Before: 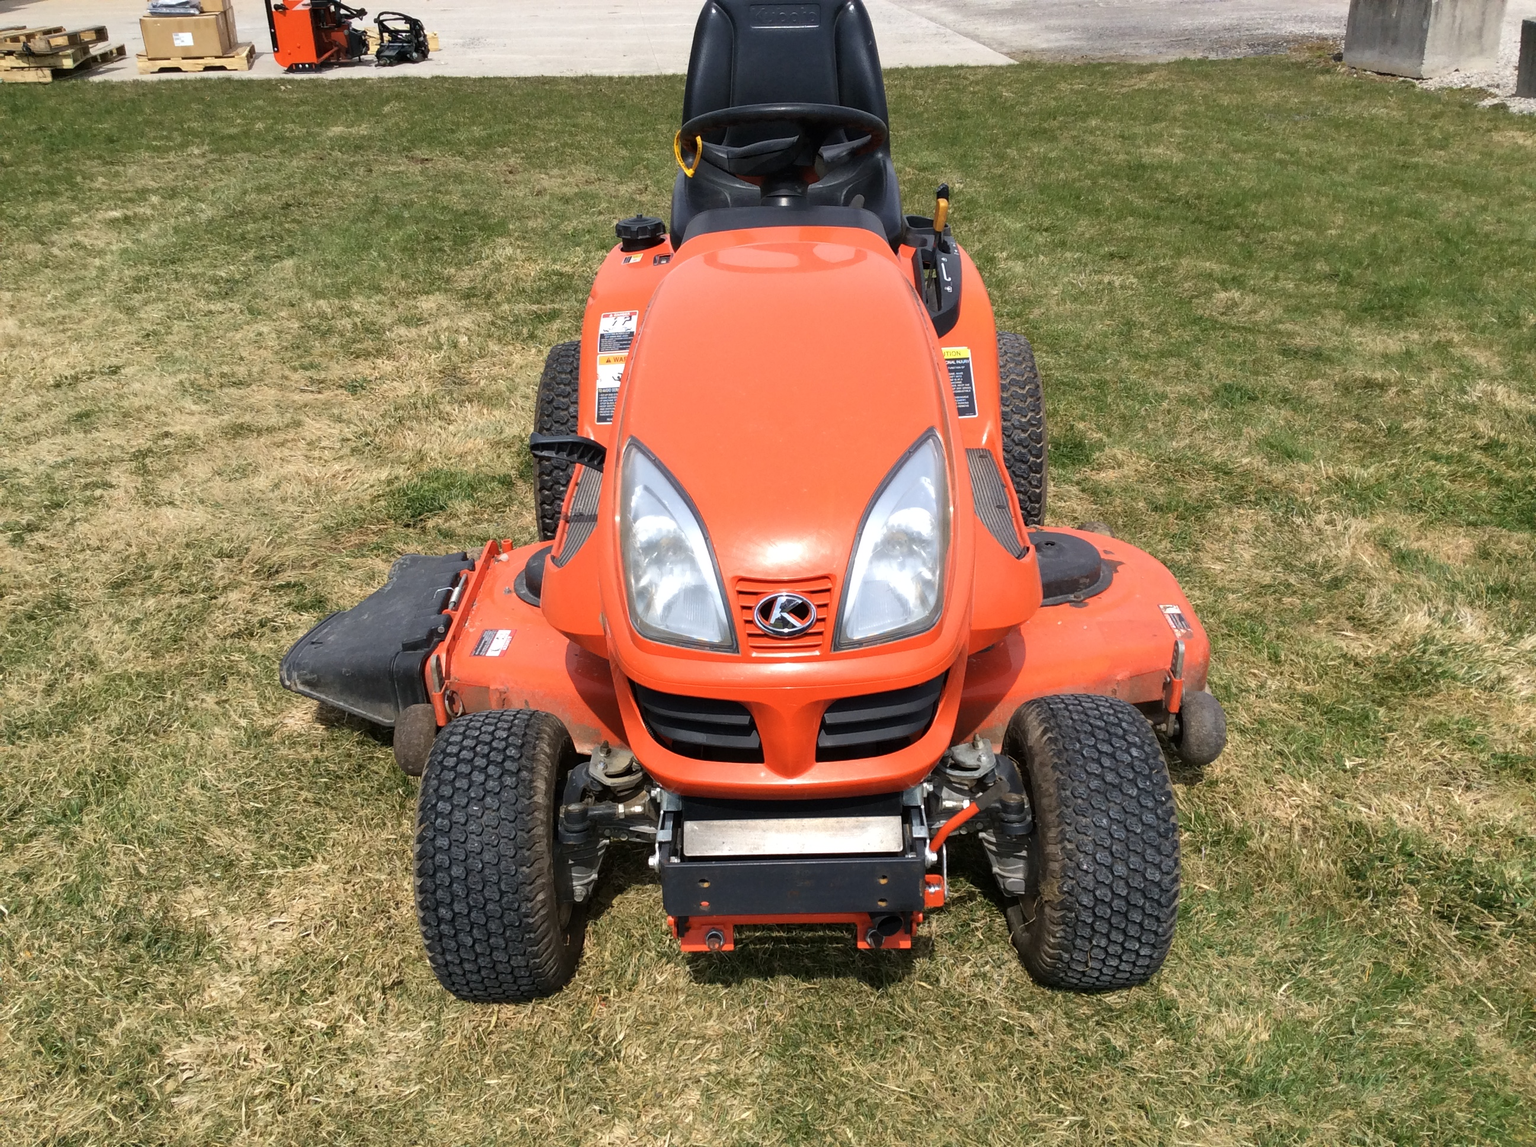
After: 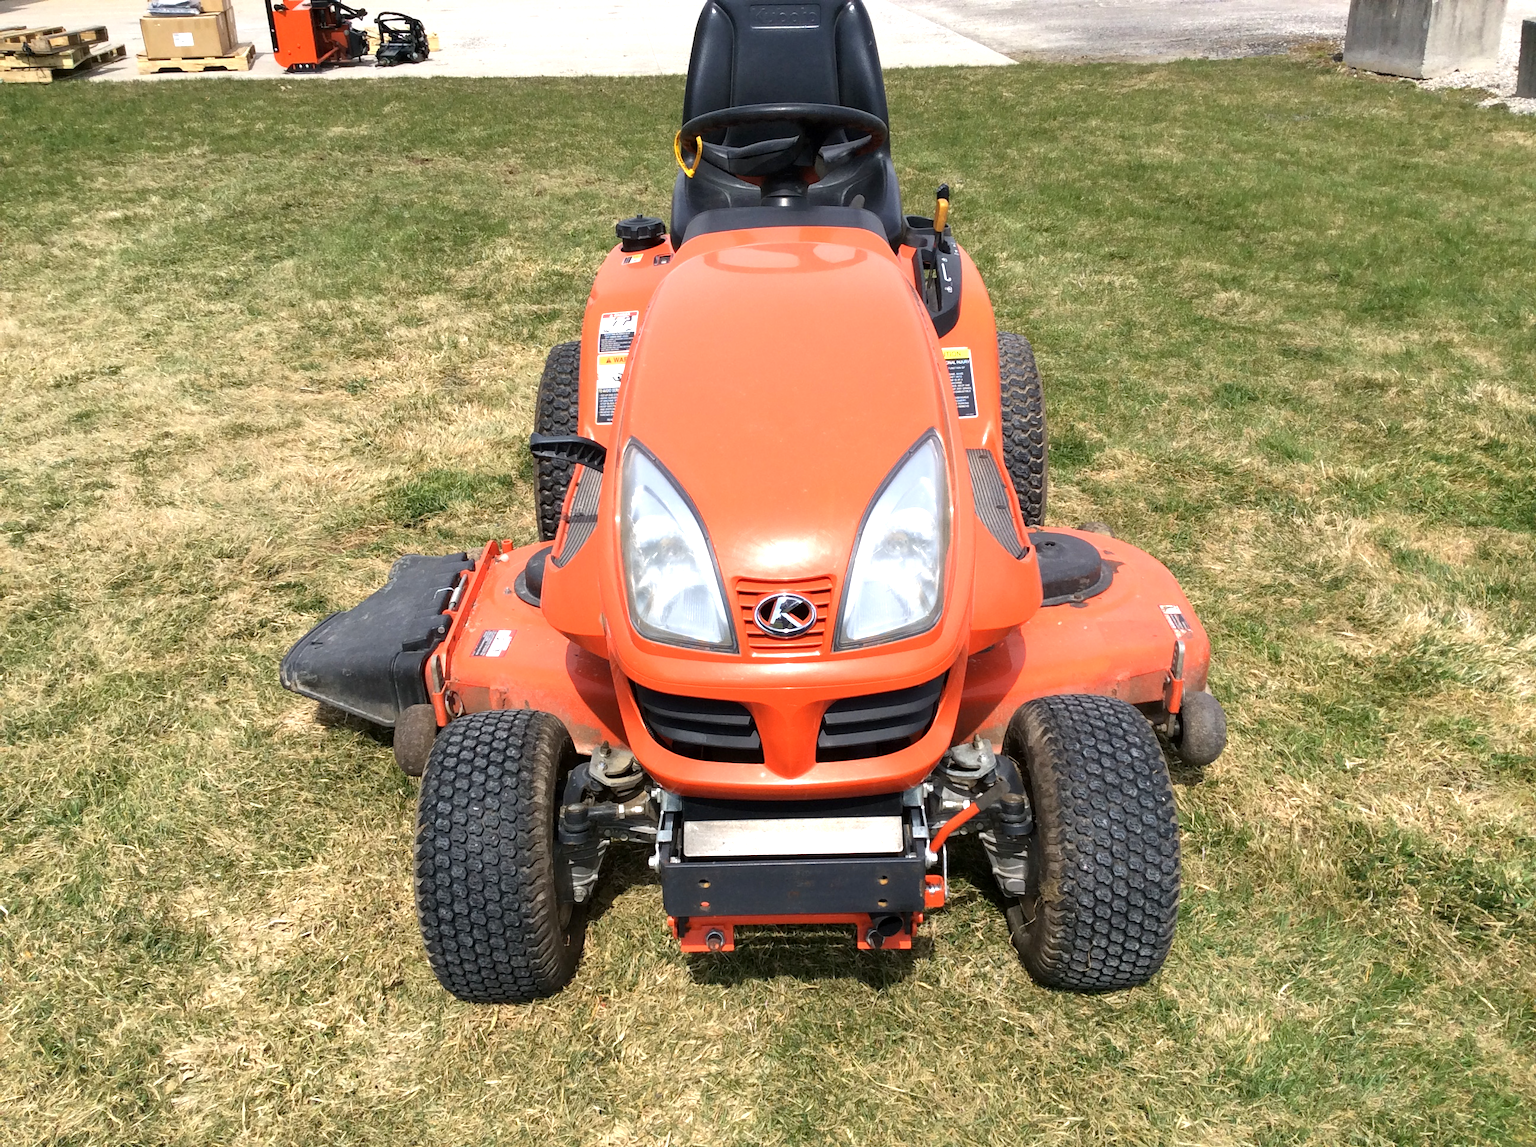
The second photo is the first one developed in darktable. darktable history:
exposure: black level correction 0.001, exposure 0.499 EV, compensate exposure bias true, compensate highlight preservation false
